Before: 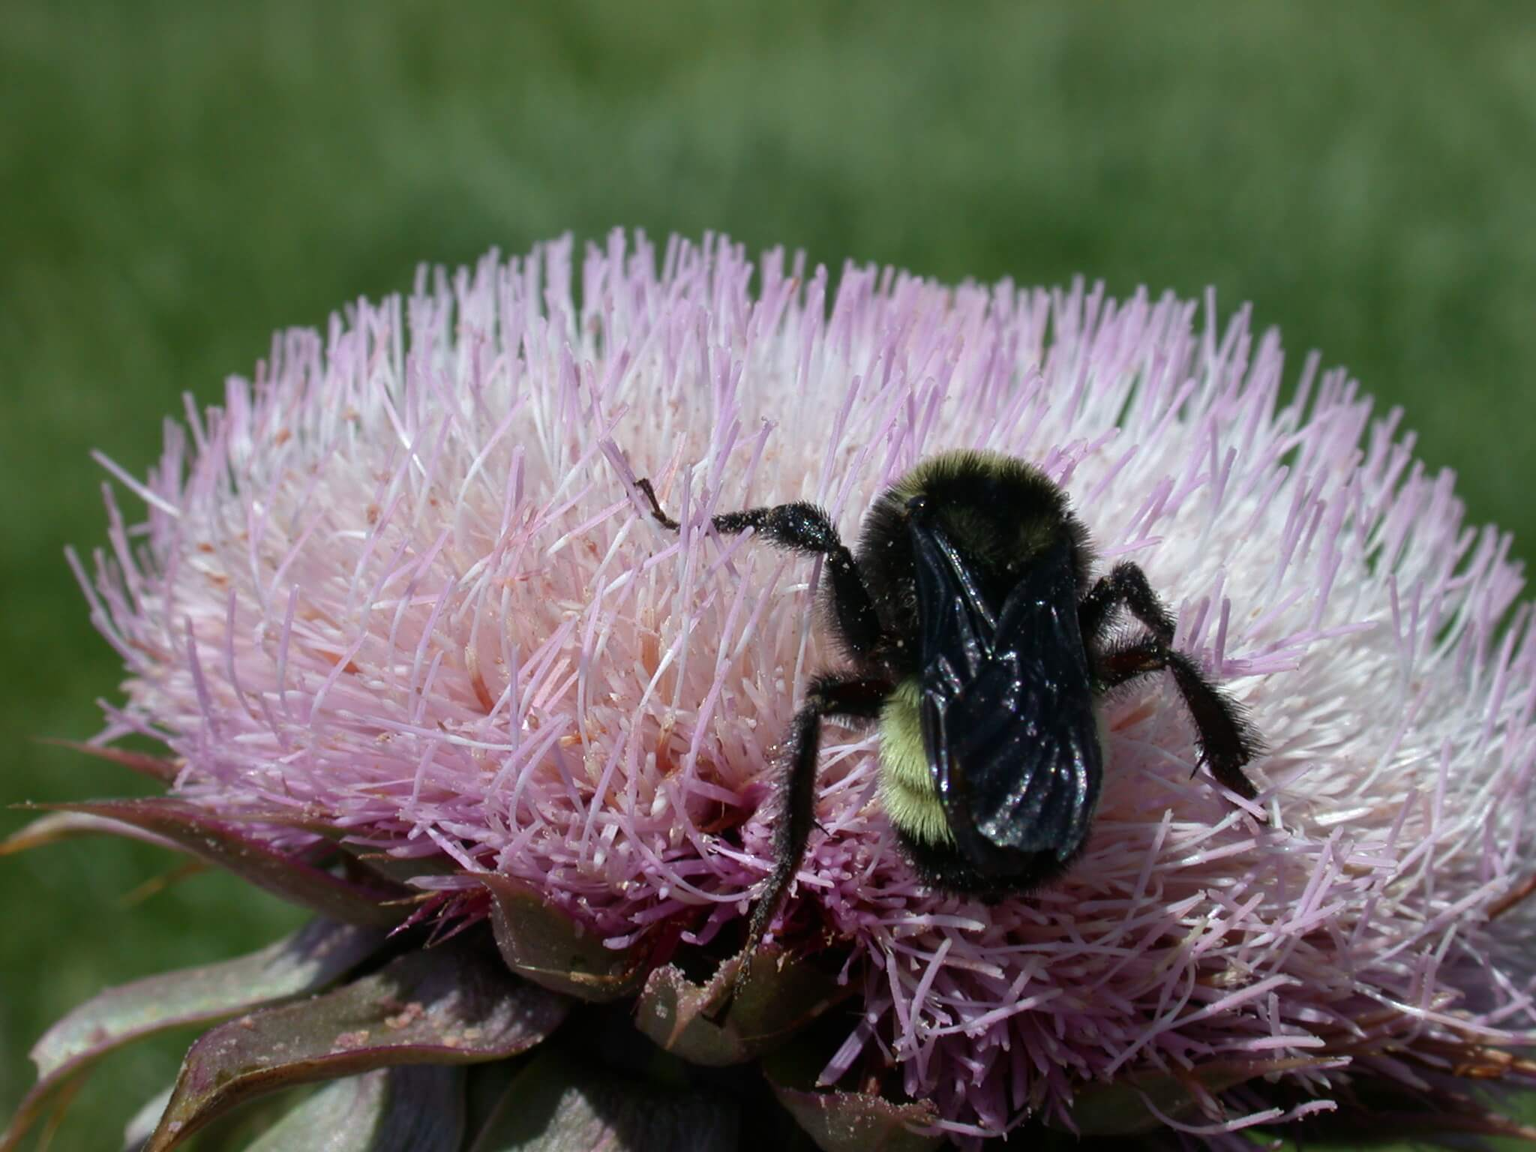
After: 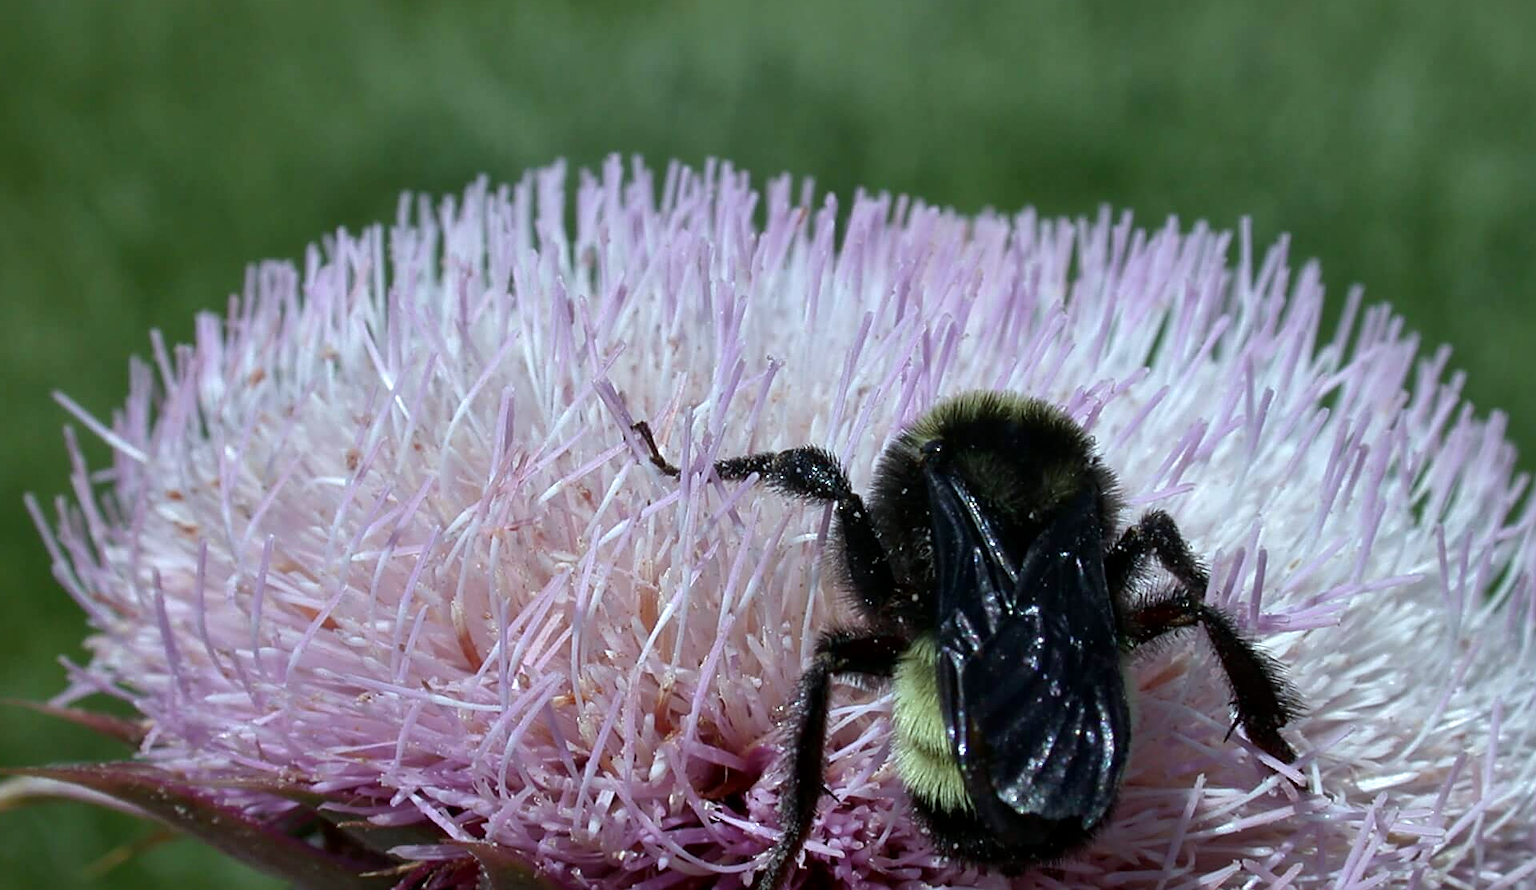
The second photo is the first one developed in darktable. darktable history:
white balance: red 0.925, blue 1.046
sharpen: on, module defaults
crop: left 2.737%, top 7.287%, right 3.421%, bottom 20.179%
local contrast: mode bilateral grid, contrast 25, coarseness 50, detail 123%, midtone range 0.2
